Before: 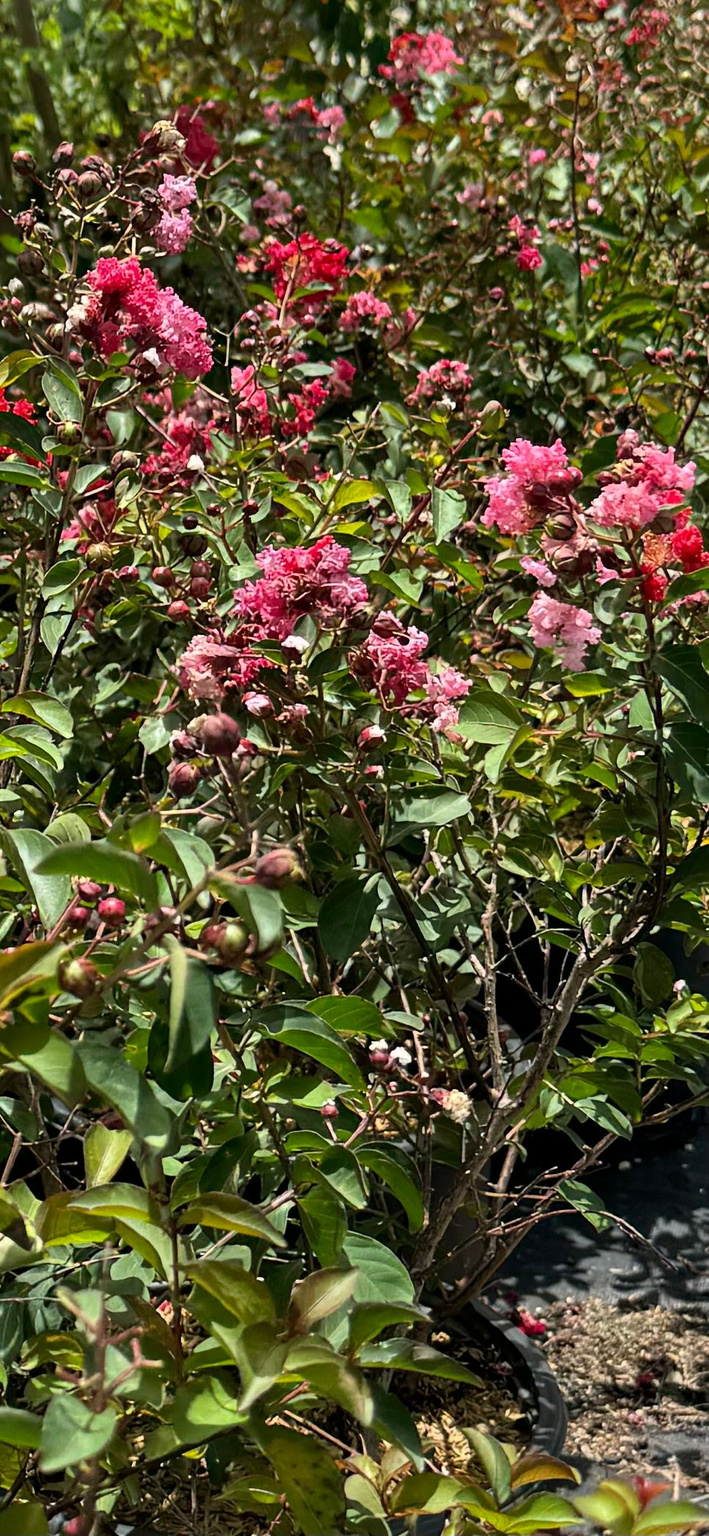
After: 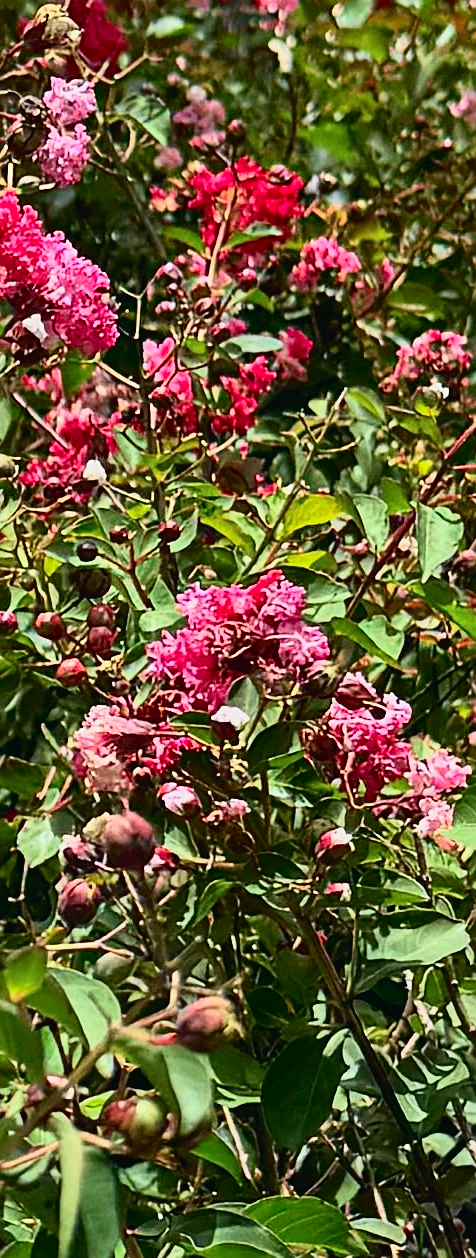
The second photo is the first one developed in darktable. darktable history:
tone curve: curves: ch0 [(0, 0.022) (0.114, 0.096) (0.282, 0.299) (0.456, 0.51) (0.613, 0.693) (0.786, 0.843) (0.999, 0.949)]; ch1 [(0, 0) (0.384, 0.365) (0.463, 0.447) (0.486, 0.474) (0.503, 0.5) (0.535, 0.522) (0.555, 0.546) (0.593, 0.599) (0.755, 0.793) (1, 1)]; ch2 [(0, 0) (0.369, 0.375) (0.449, 0.434) (0.501, 0.5) (0.528, 0.517) (0.561, 0.57) (0.612, 0.631) (0.668, 0.659) (1, 1)], color space Lab, independent channels, preserve colors none
tone equalizer: -7 EV 0.18 EV, -6 EV 0.12 EV, -5 EV 0.08 EV, -4 EV 0.04 EV, -2 EV -0.02 EV, -1 EV -0.04 EV, +0 EV -0.06 EV, luminance estimator HSV value / RGB max
sharpen: on, module defaults
crop: left 17.835%, top 7.675%, right 32.881%, bottom 32.213%
contrast brightness saturation: contrast 0.04, saturation 0.16
color calibration: illuminant same as pipeline (D50), x 0.346, y 0.359, temperature 5002.42 K
